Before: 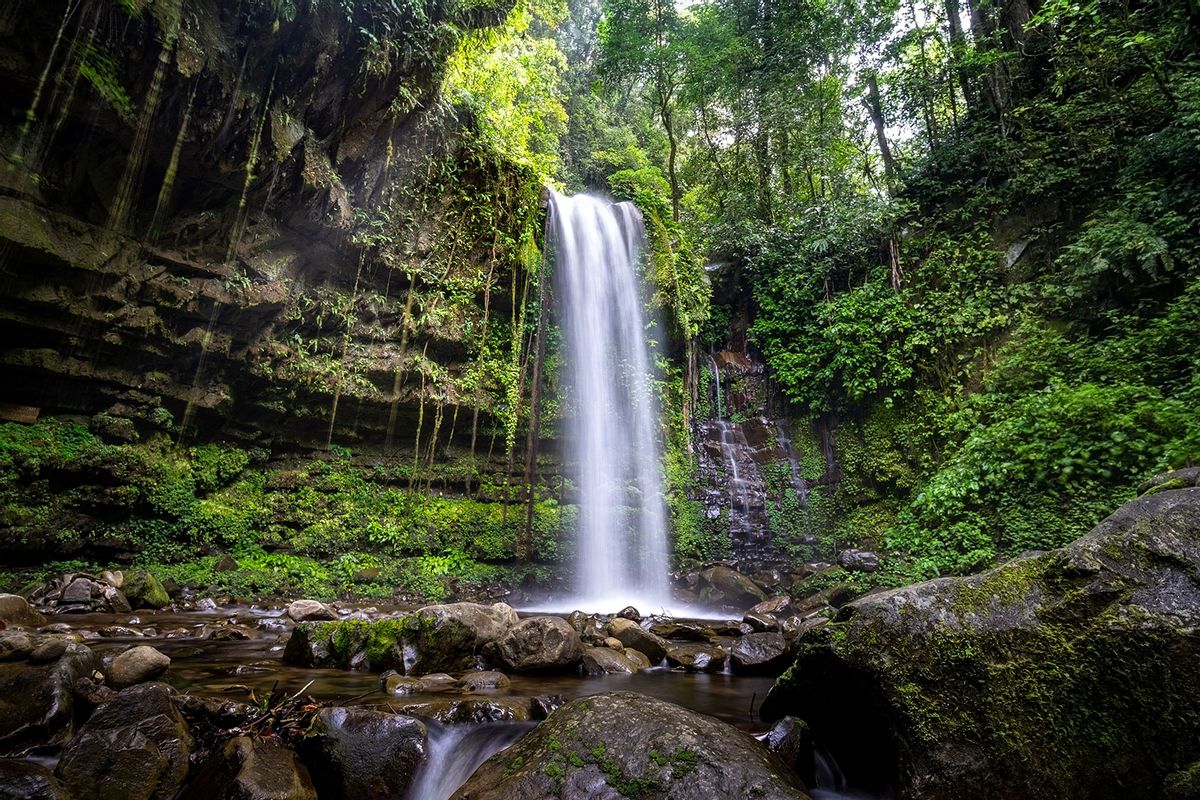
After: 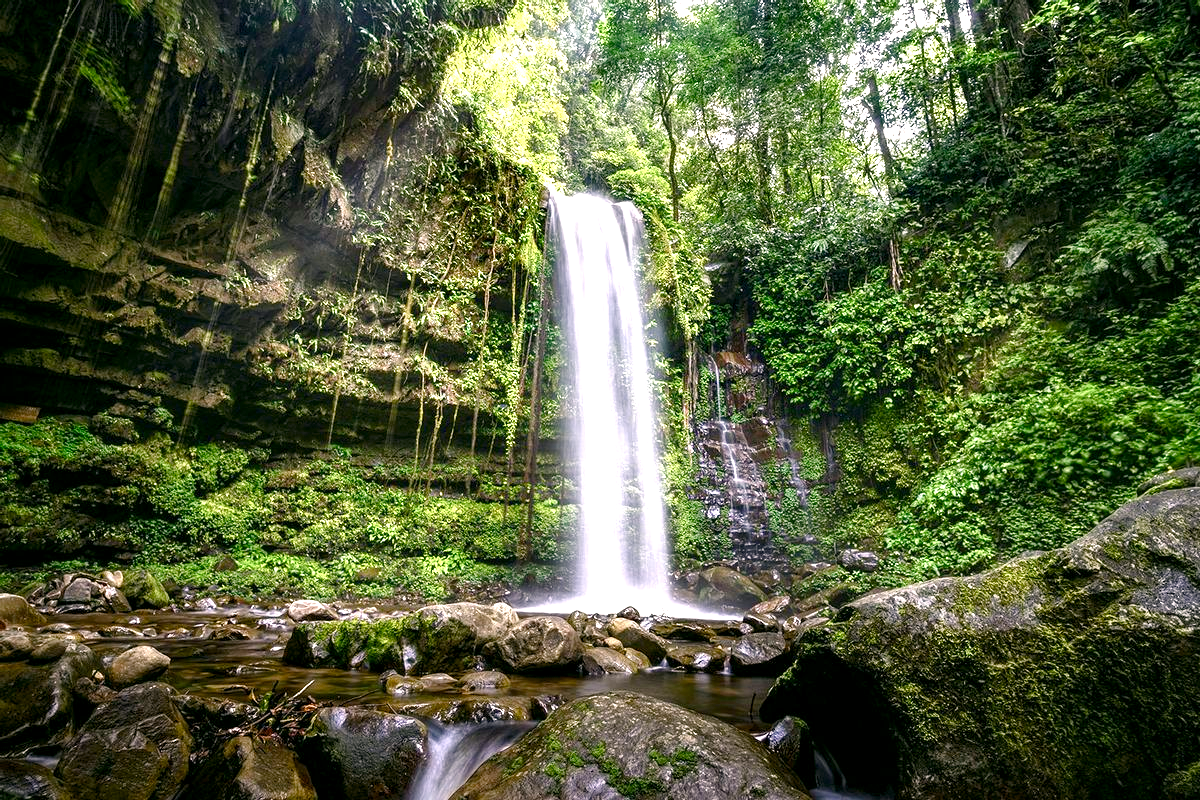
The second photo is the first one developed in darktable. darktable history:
color correction: highlights a* 4.02, highlights b* 4.98, shadows a* -7.55, shadows b* 4.98
exposure: exposure 1 EV, compensate highlight preservation false
local contrast: highlights 100%, shadows 100%, detail 120%, midtone range 0.2
color balance rgb: perceptual saturation grading › global saturation 20%, perceptual saturation grading › highlights -50%, perceptual saturation grading › shadows 30%
